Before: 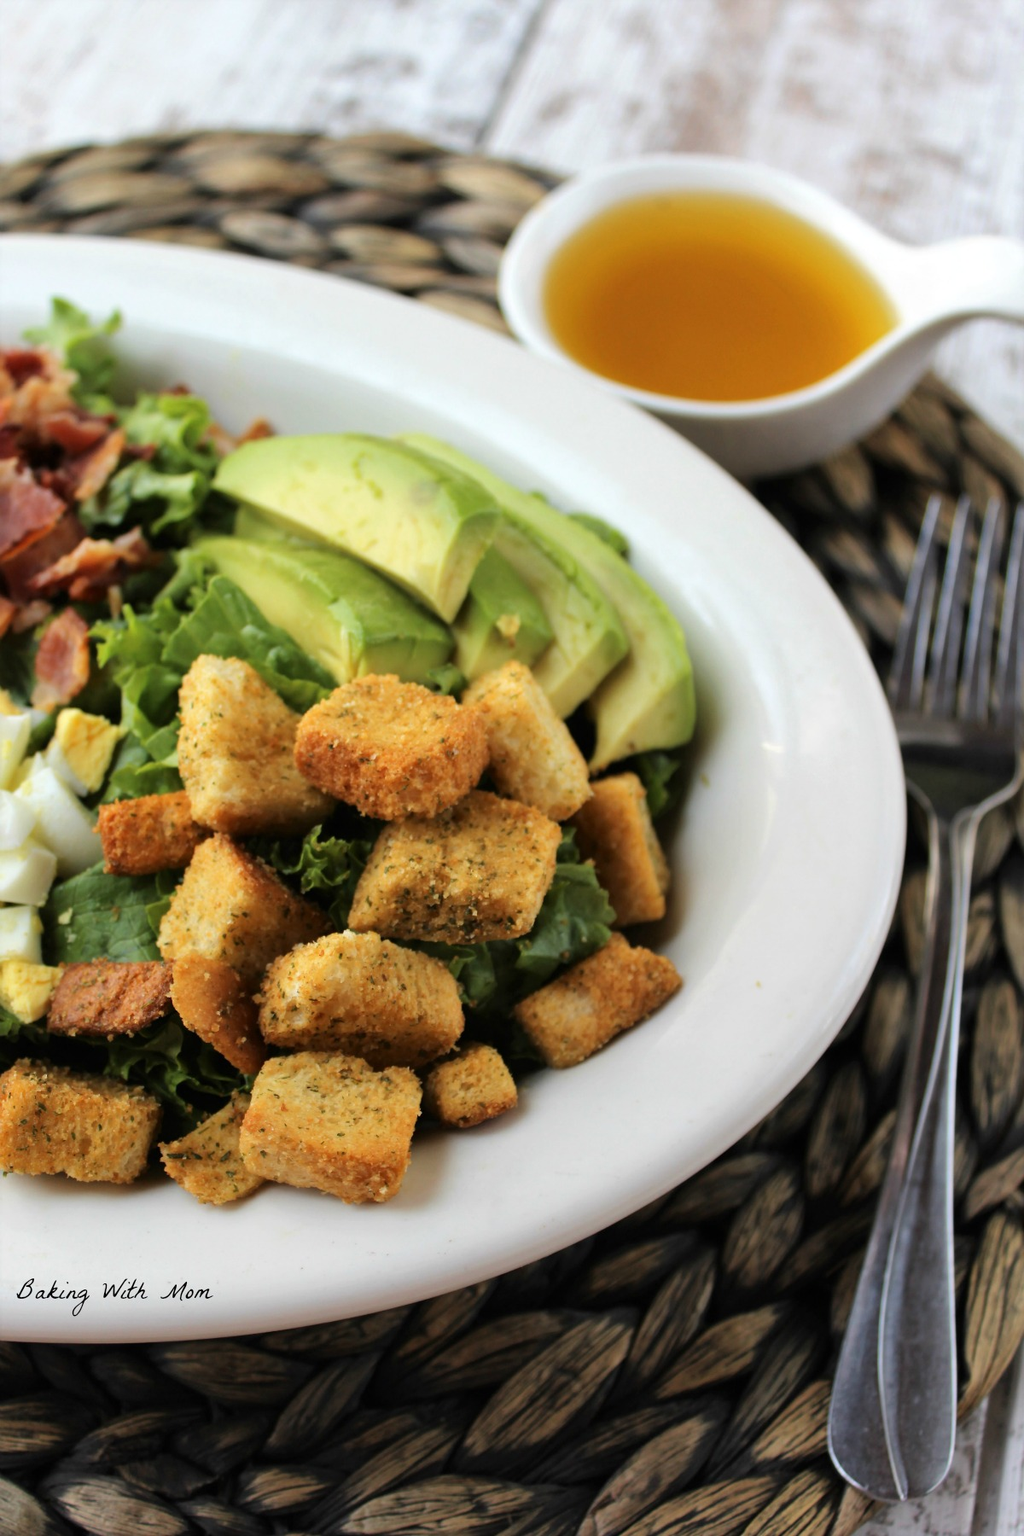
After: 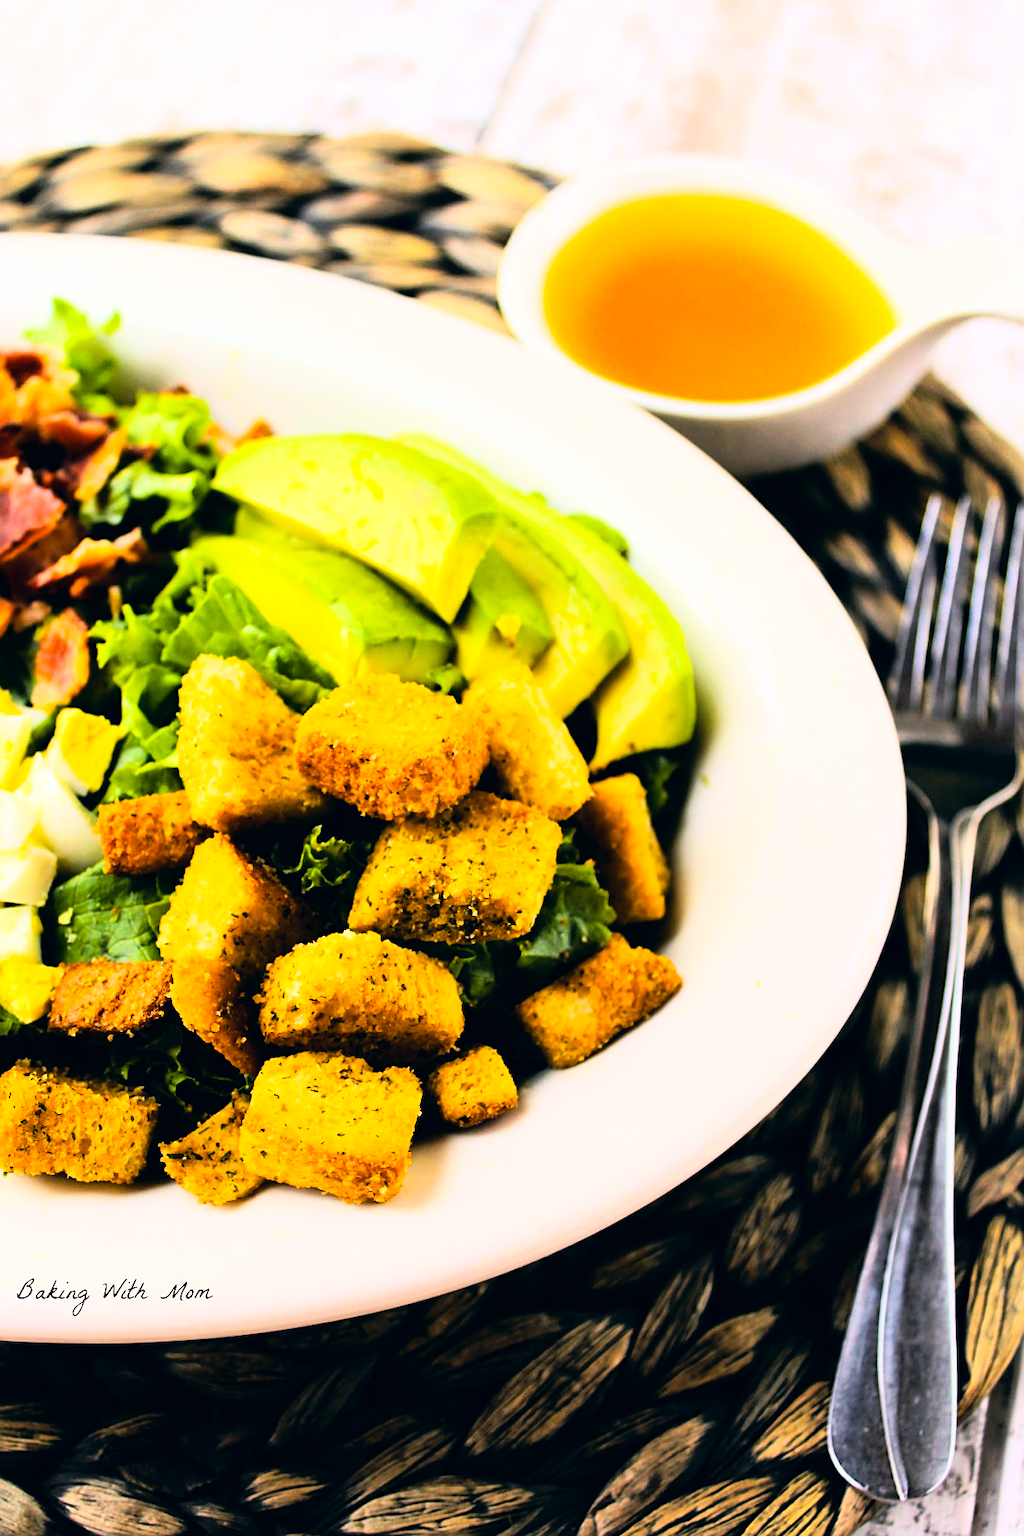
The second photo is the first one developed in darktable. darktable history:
rgb curve: curves: ch0 [(0, 0) (0.21, 0.15) (0.24, 0.21) (0.5, 0.75) (0.75, 0.96) (0.89, 0.99) (1, 1)]; ch1 [(0, 0.02) (0.21, 0.13) (0.25, 0.2) (0.5, 0.67) (0.75, 0.9) (0.89, 0.97) (1, 1)]; ch2 [(0, 0.02) (0.21, 0.13) (0.25, 0.2) (0.5, 0.67) (0.75, 0.9) (0.89, 0.97) (1, 1)], compensate middle gray true
color balance rgb: linear chroma grading › global chroma 15%, perceptual saturation grading › global saturation 30%
sharpen: on, module defaults
color correction: highlights a* 5.38, highlights b* 5.3, shadows a* -4.26, shadows b* -5.11
